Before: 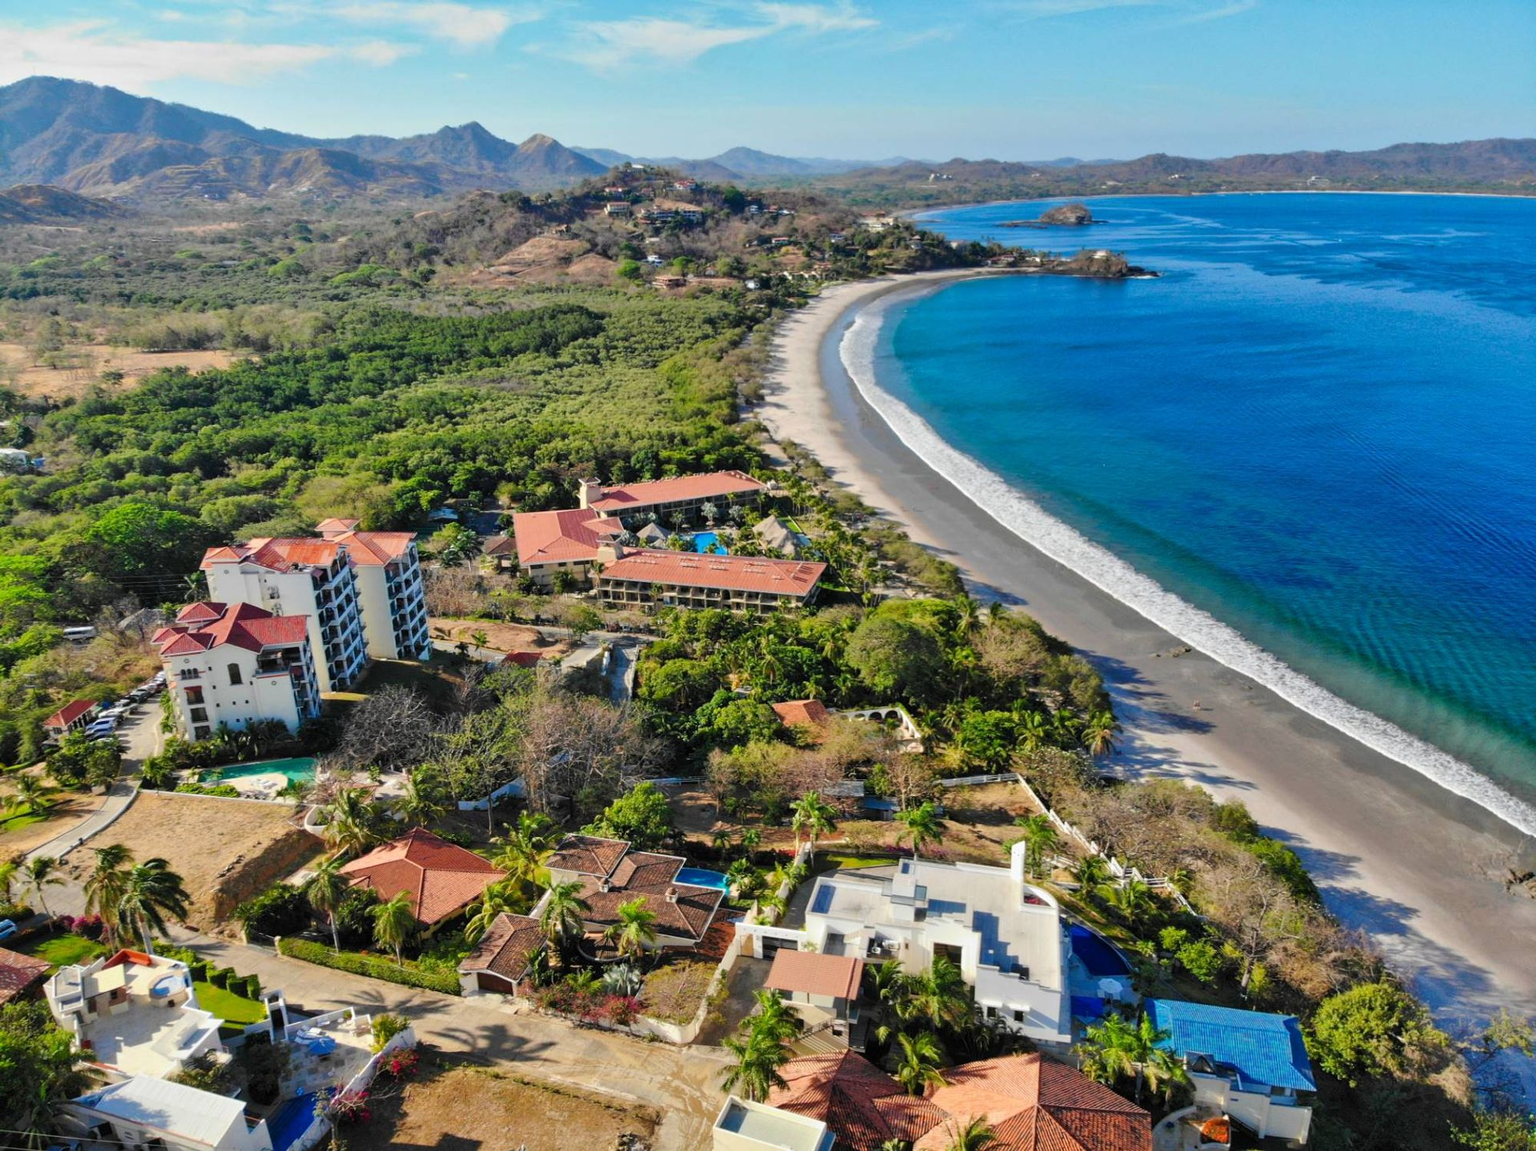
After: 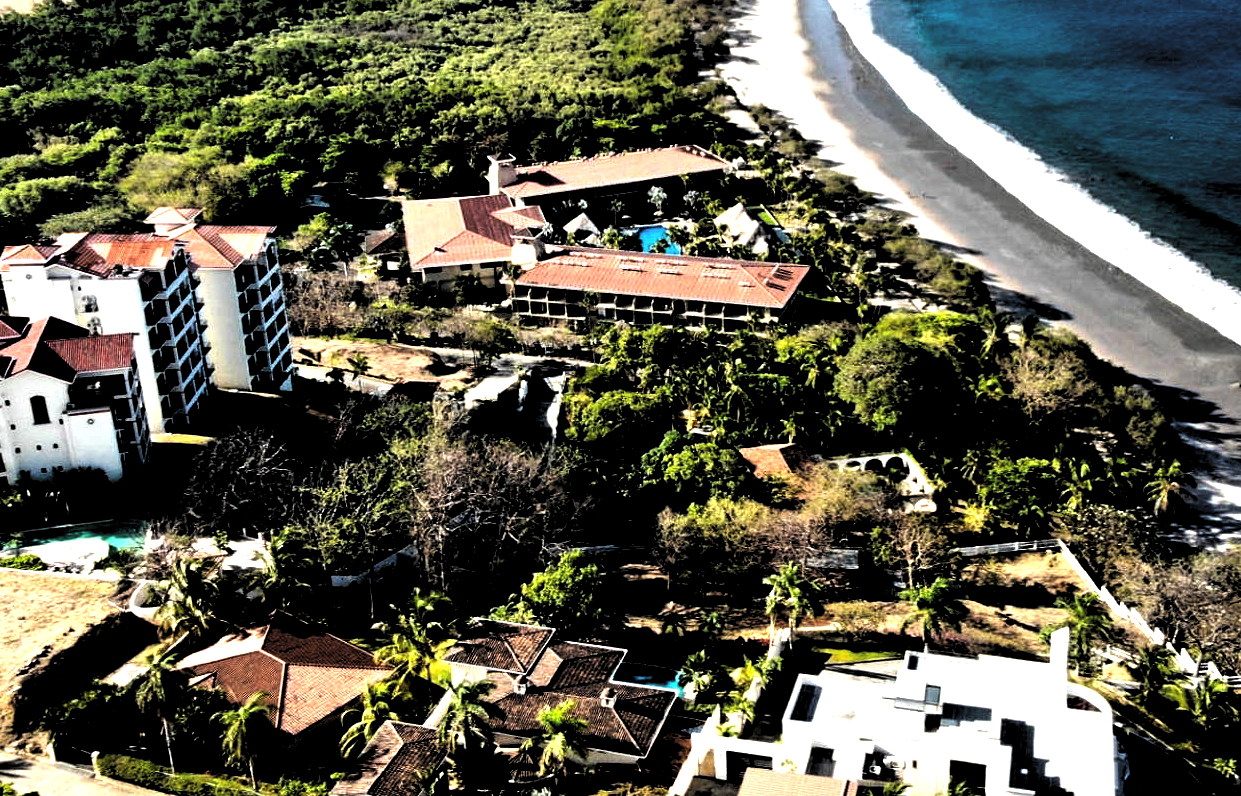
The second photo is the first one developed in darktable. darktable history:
exposure: exposure 1.223 EV, compensate highlight preservation false
crop: left 13.312%, top 31.28%, right 24.627%, bottom 15.582%
levels: levels [0.514, 0.759, 1]
